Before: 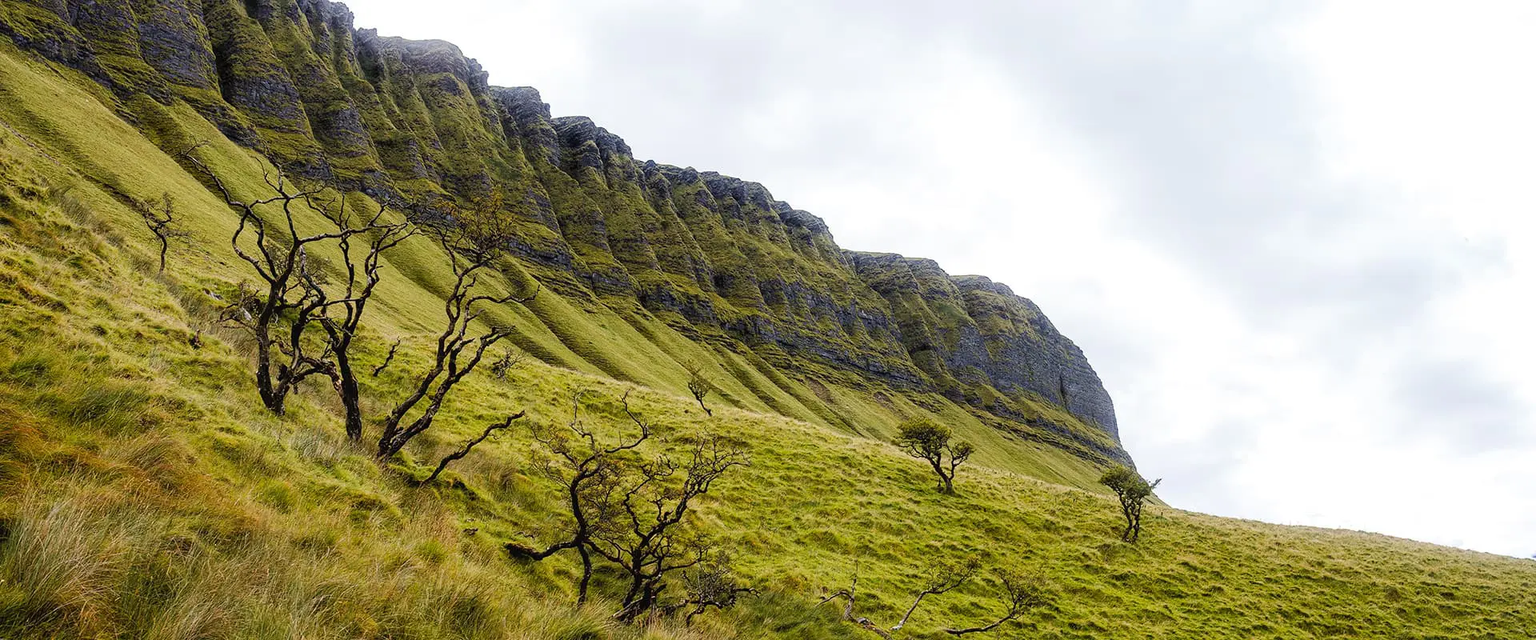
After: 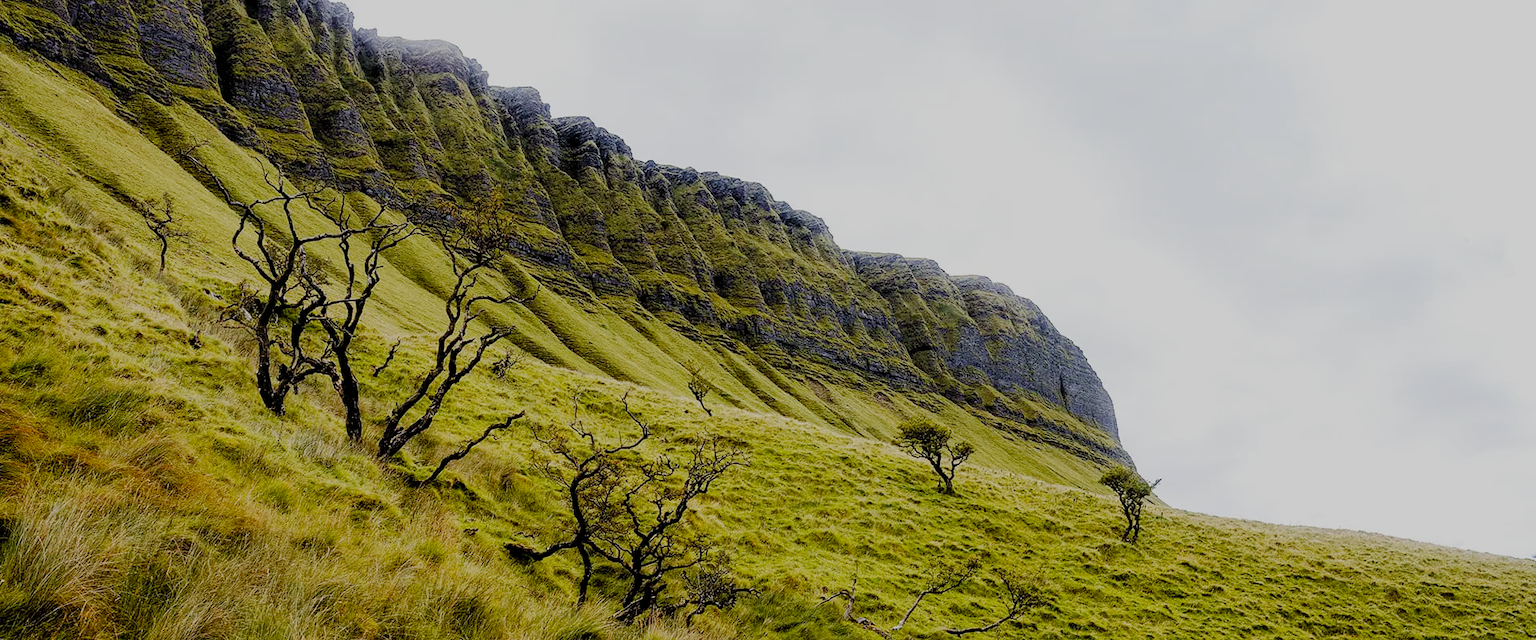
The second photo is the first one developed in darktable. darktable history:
filmic rgb: black relative exposure -6.14 EV, white relative exposure 6.97 EV, hardness 2.27, add noise in highlights 0.001, preserve chrominance no, color science v3 (2019), use custom middle-gray values true, iterations of high-quality reconstruction 0, contrast in highlights soft
